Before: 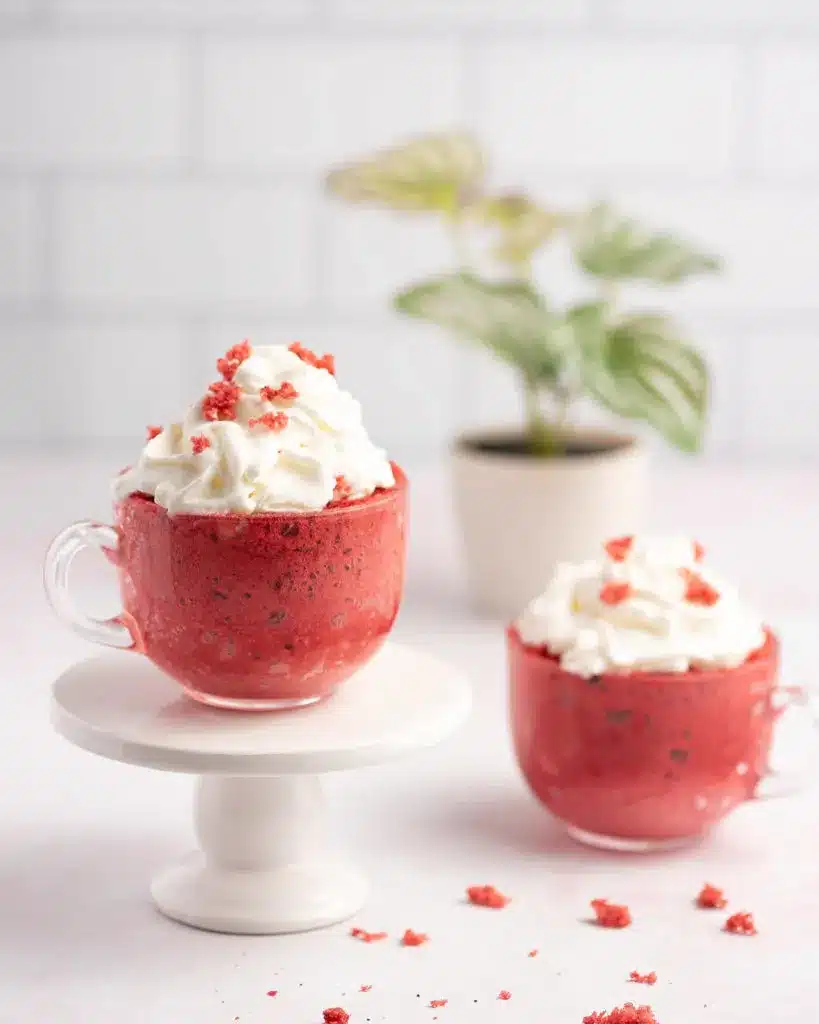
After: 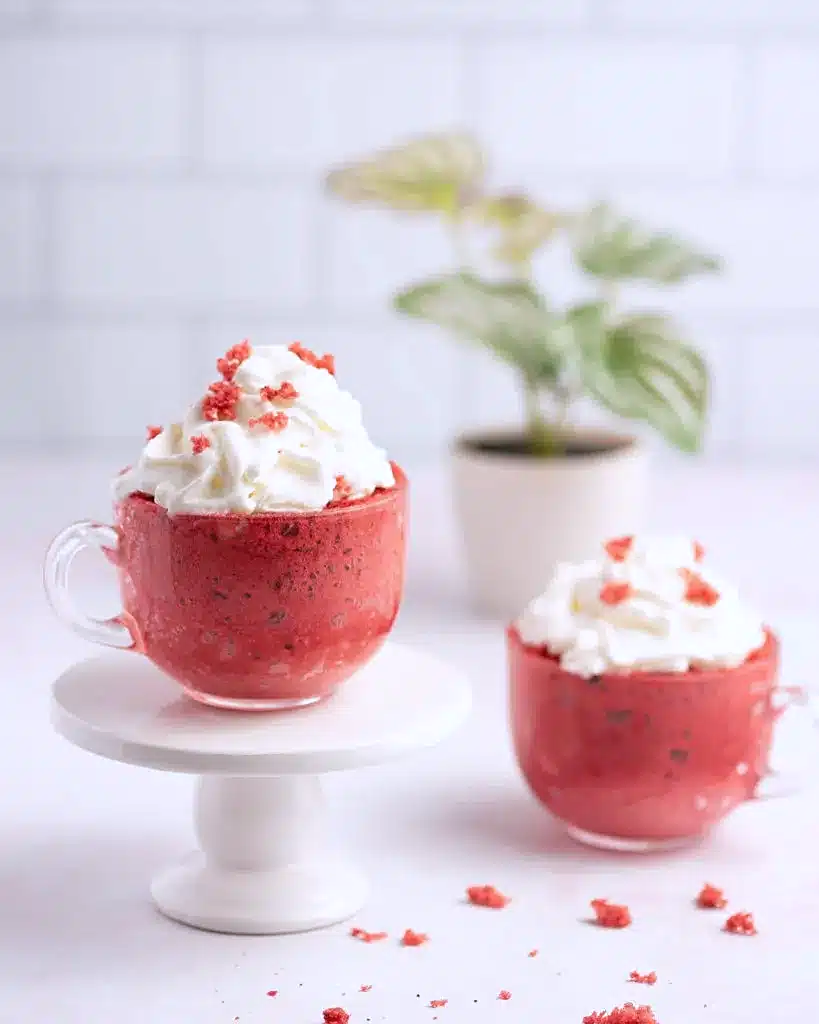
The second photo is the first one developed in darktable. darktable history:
sharpen: amount 0.2
color calibration: illuminant as shot in camera, x 0.358, y 0.373, temperature 4628.91 K
